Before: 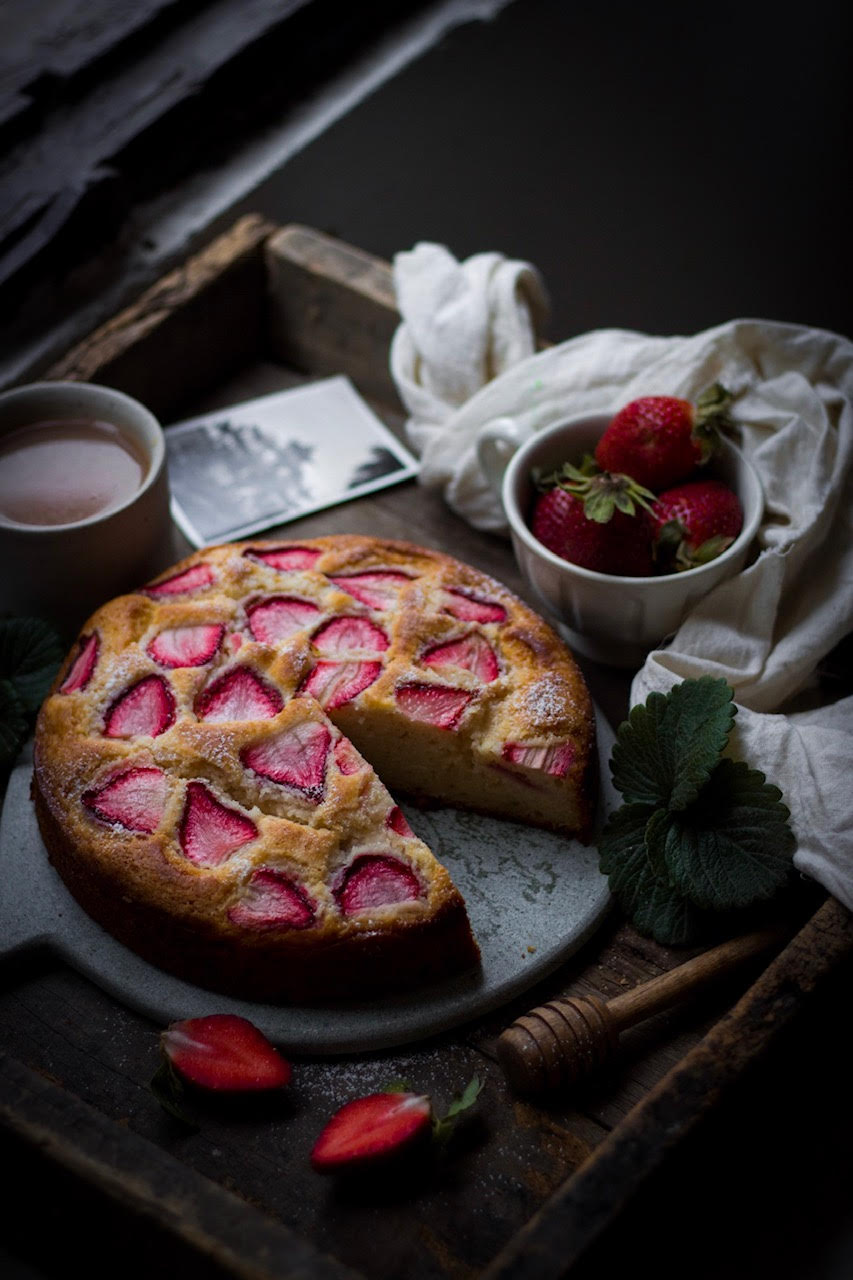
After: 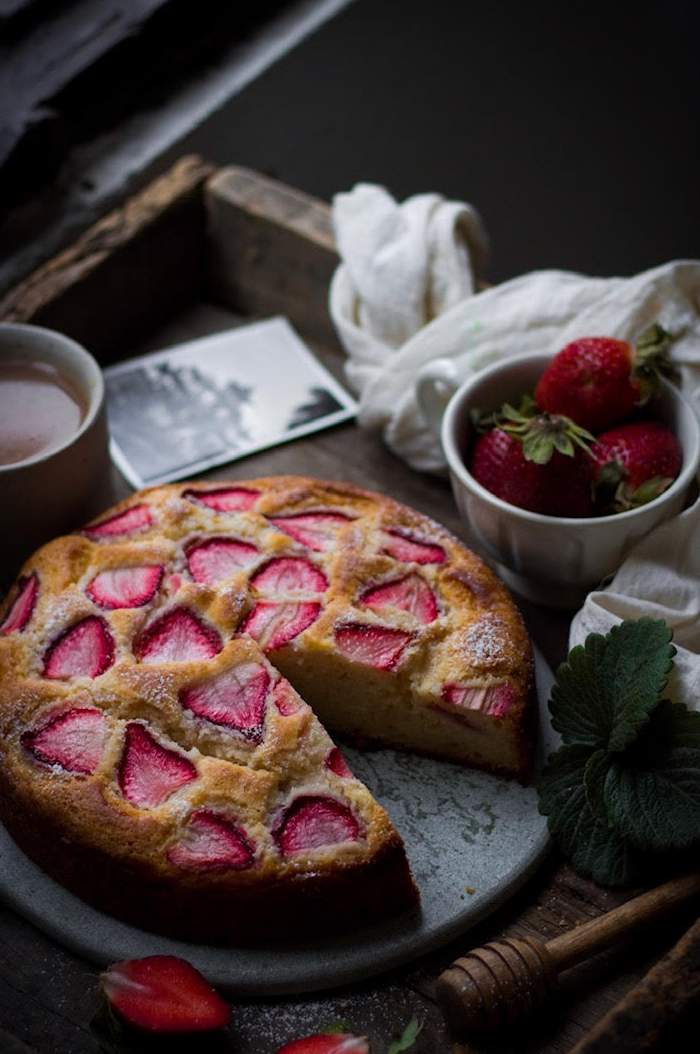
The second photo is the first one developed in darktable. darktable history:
crop and rotate: left 7.28%, top 4.657%, right 10.599%, bottom 12.971%
